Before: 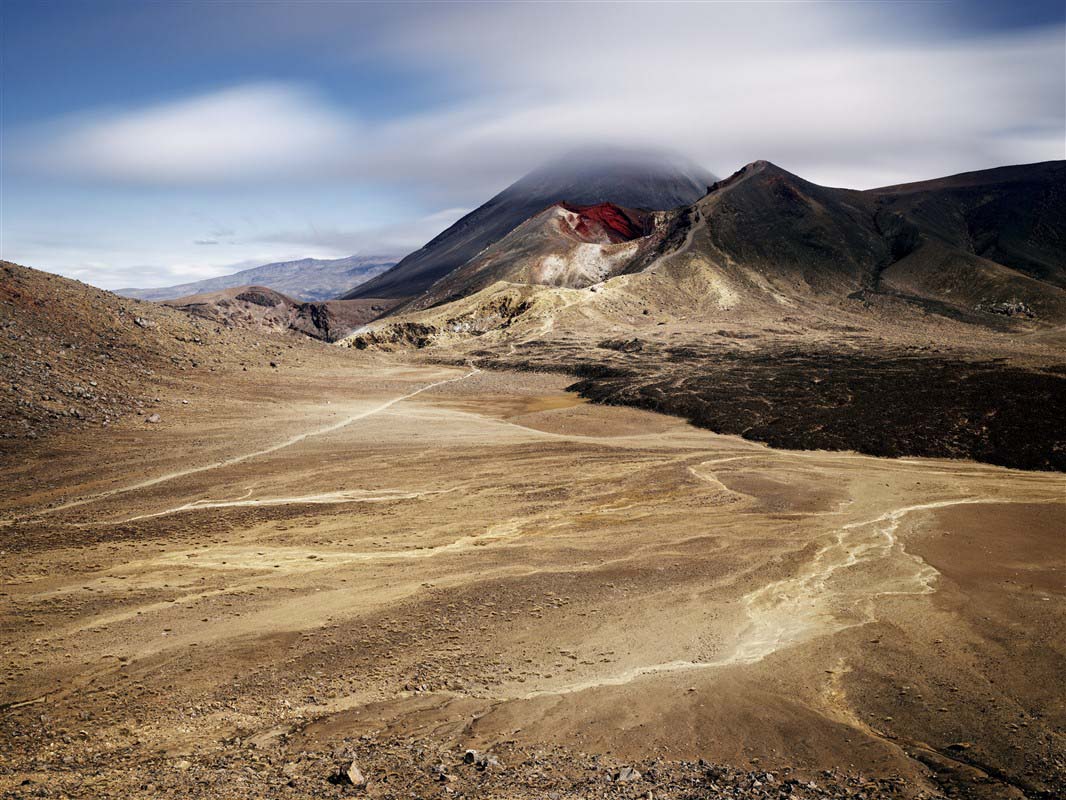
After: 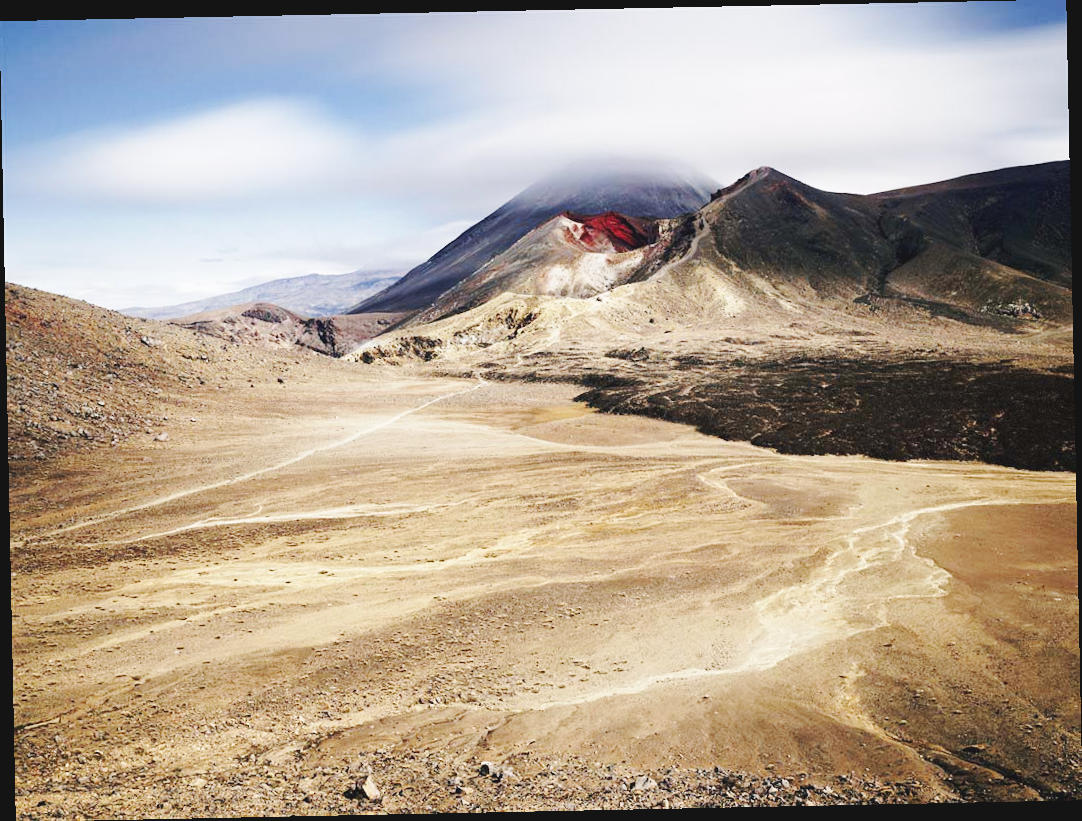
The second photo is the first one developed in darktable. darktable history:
rotate and perspective: rotation -1.17°, automatic cropping off
base curve: curves: ch0 [(0, 0.007) (0.028, 0.063) (0.121, 0.311) (0.46, 0.743) (0.859, 0.957) (1, 1)], preserve colors none
